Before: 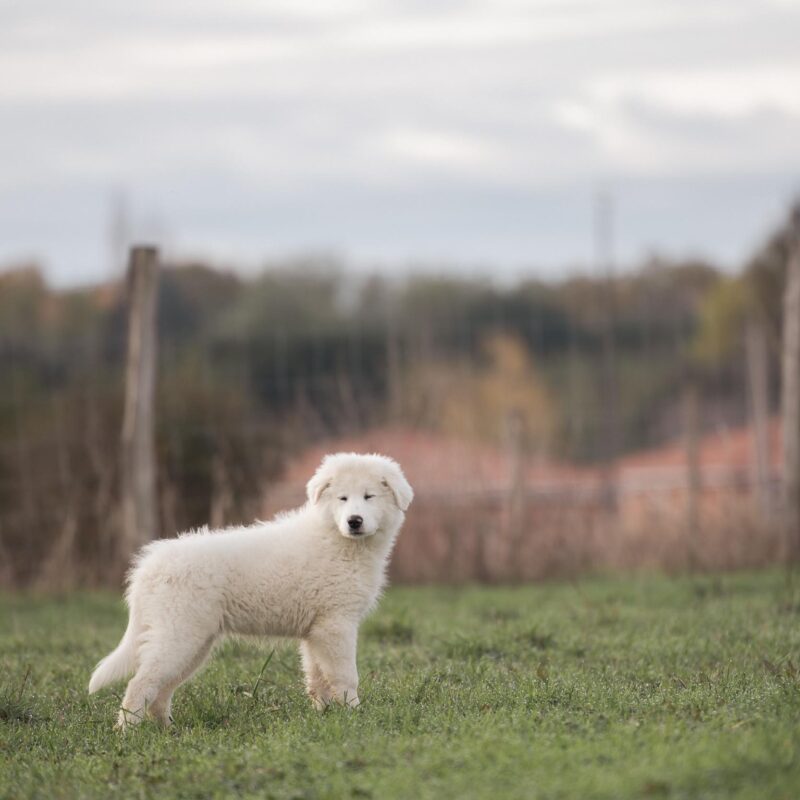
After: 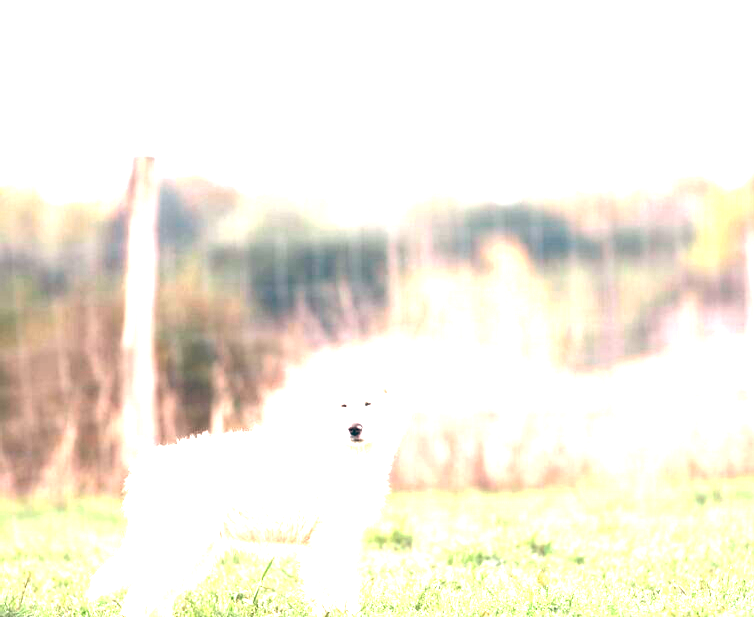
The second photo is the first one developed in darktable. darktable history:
crop and rotate: angle 0.03°, top 11.643%, right 5.651%, bottom 11.189%
exposure: black level correction 0.001, exposure 2.607 EV, compensate exposure bias true, compensate highlight preservation false
color balance: lift [1.016, 0.983, 1, 1.017], gamma [0.958, 1, 1, 1], gain [0.981, 1.007, 0.993, 1.002], input saturation 118.26%, contrast 13.43%, contrast fulcrum 21.62%, output saturation 82.76%
local contrast: mode bilateral grid, contrast 10, coarseness 25, detail 115%, midtone range 0.2
